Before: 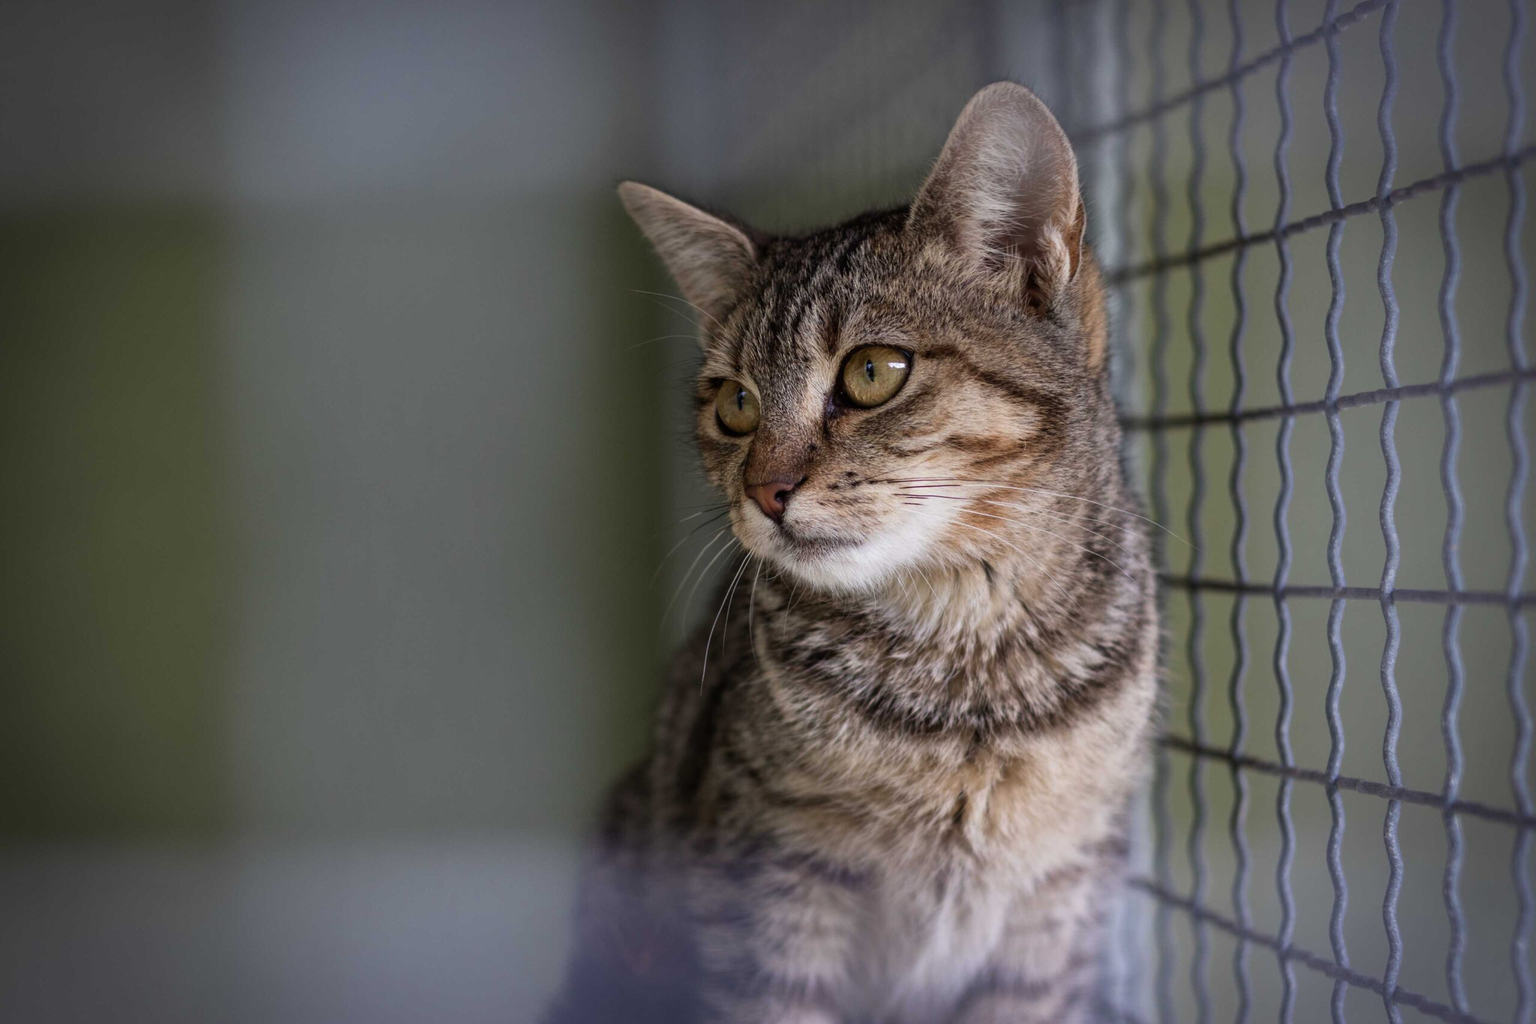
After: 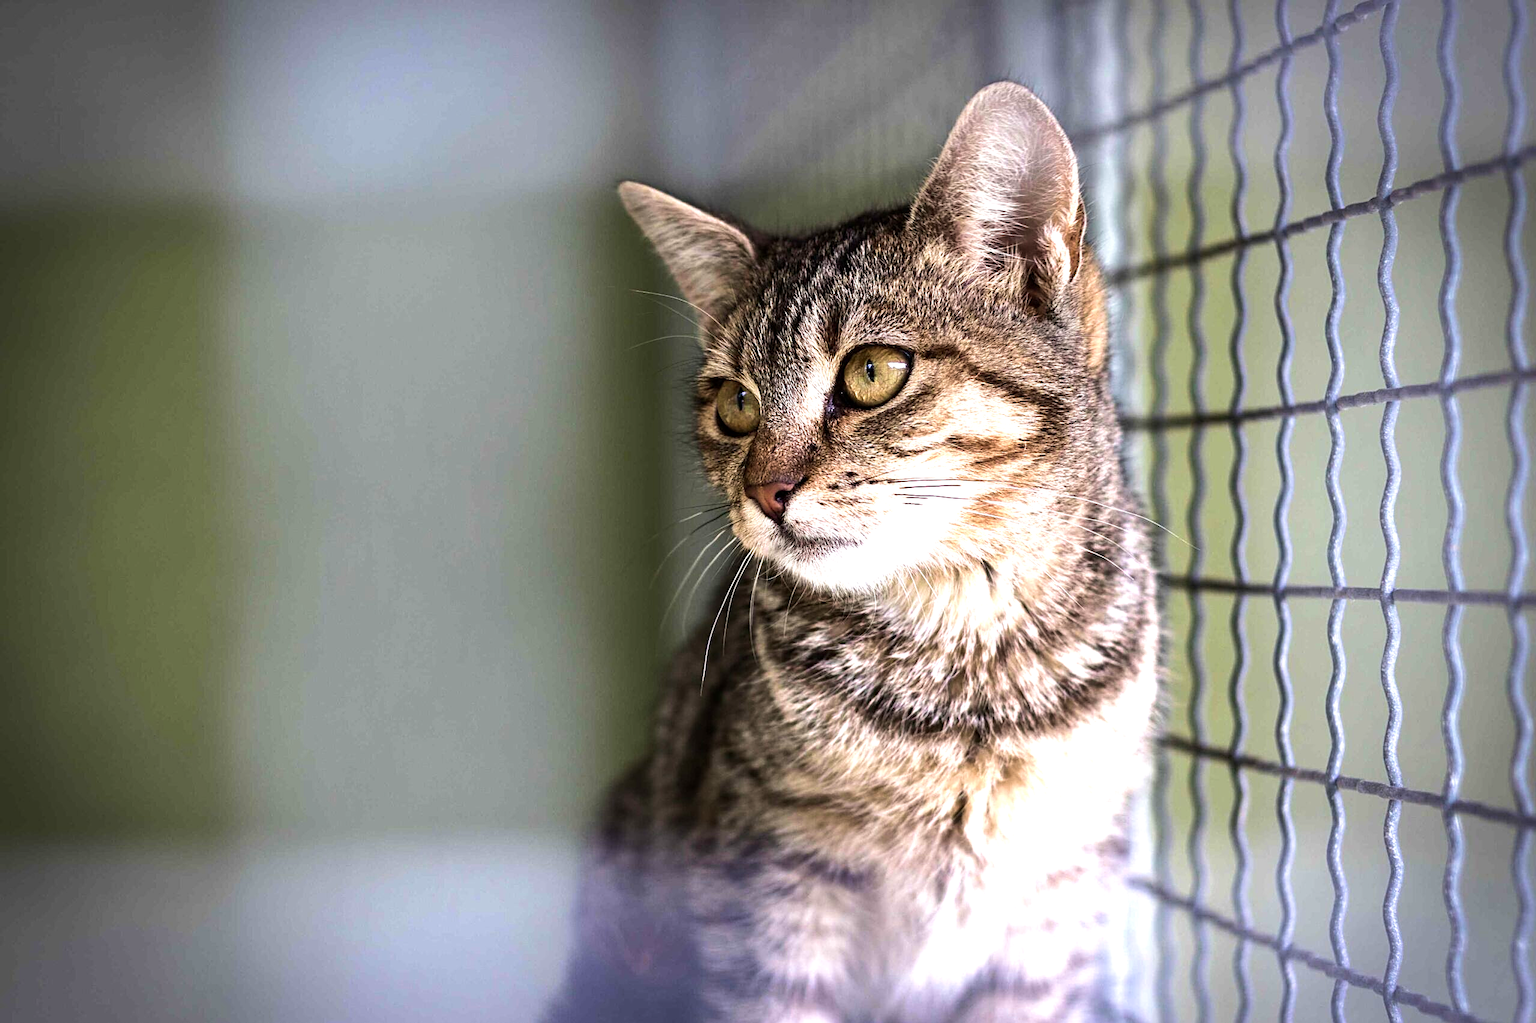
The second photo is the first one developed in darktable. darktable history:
tone equalizer: -8 EV -0.728 EV, -7 EV -0.723 EV, -6 EV -0.603 EV, -5 EV -0.398 EV, -3 EV 0.382 EV, -2 EV 0.6 EV, -1 EV 0.701 EV, +0 EV 0.751 EV, edges refinement/feathering 500, mask exposure compensation -1.57 EV, preserve details no
sharpen: on, module defaults
velvia: on, module defaults
exposure: black level correction 0.001, exposure 0.962 EV, compensate highlight preservation false
